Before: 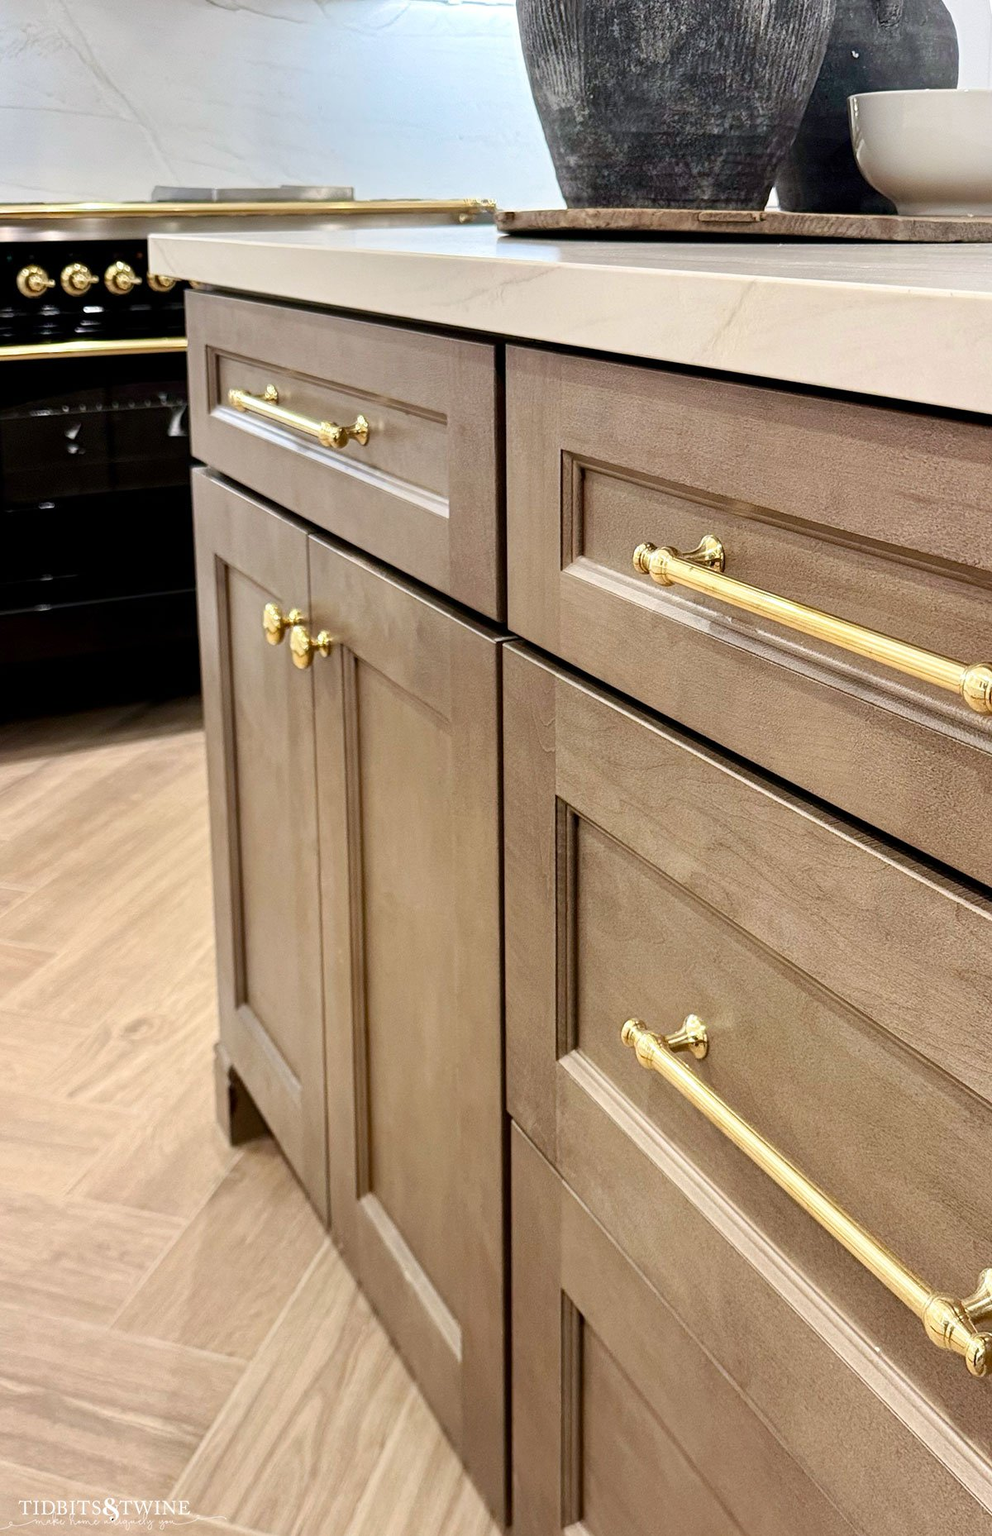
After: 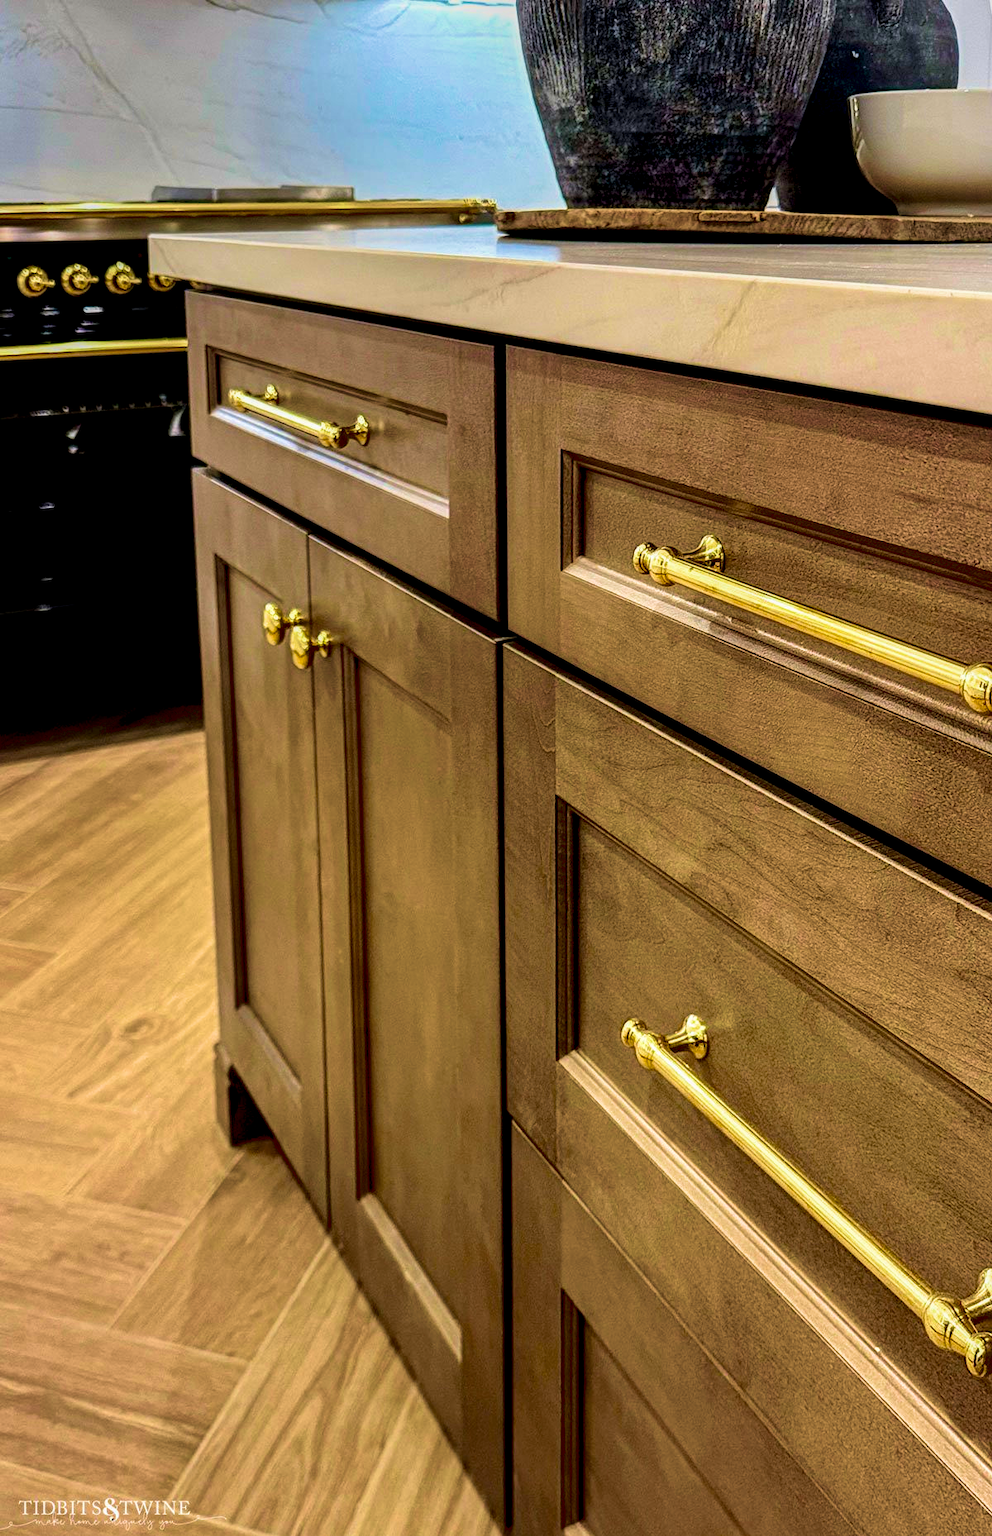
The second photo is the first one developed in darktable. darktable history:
color balance rgb: linear chroma grading › global chroma 14.722%, perceptual saturation grading › global saturation 30.409%, global vibrance 20%
velvia: strength 73.36%
exposure: exposure -1.536 EV, compensate highlight preservation false
levels: levels [0, 0.394, 0.787]
local contrast: highlights 18%, detail 185%
